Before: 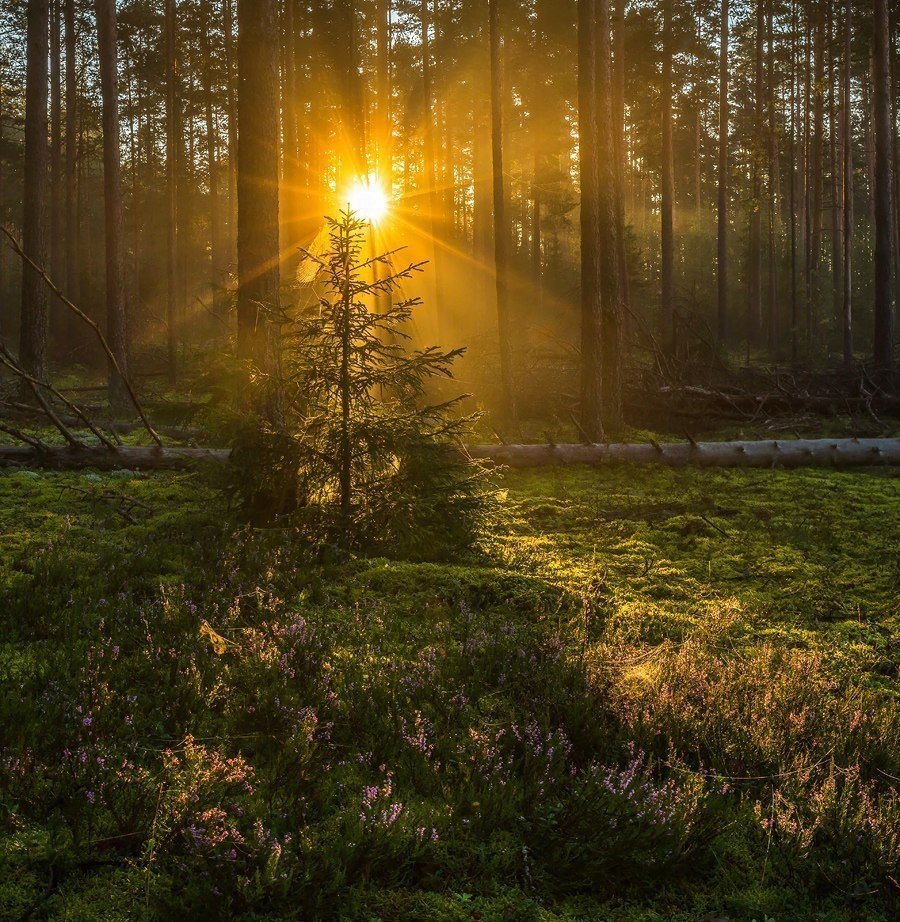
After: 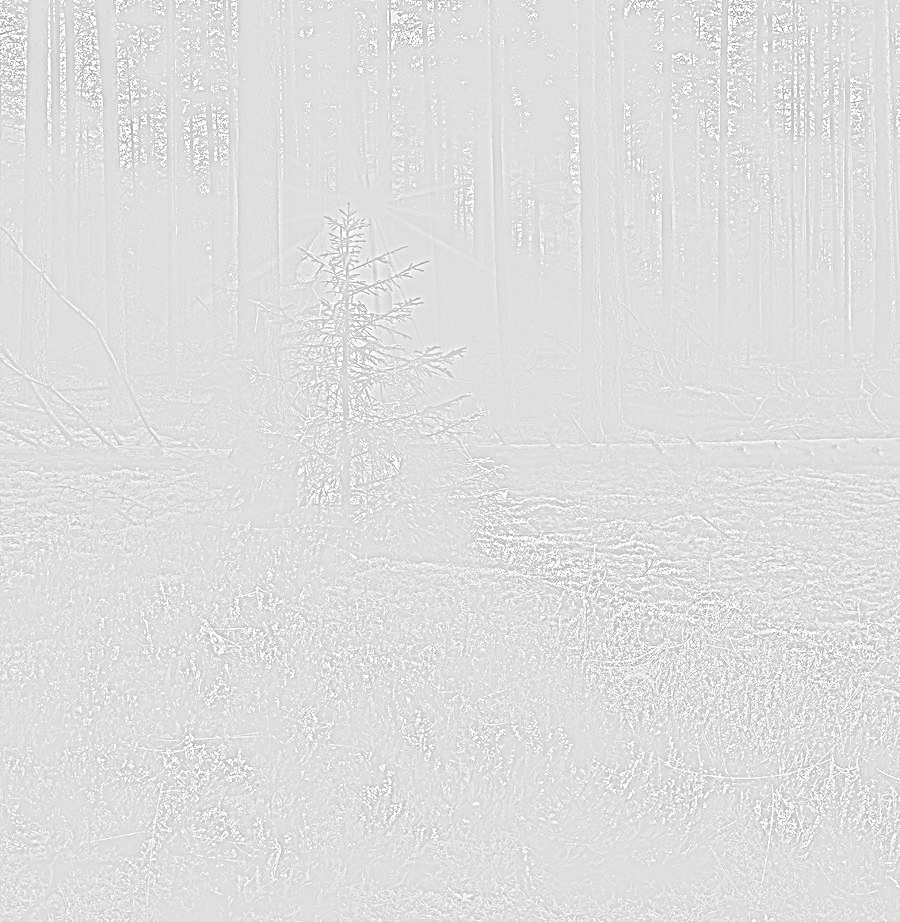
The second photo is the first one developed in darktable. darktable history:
highpass: sharpness 9.84%, contrast boost 9.94%
levels: levels [0, 0.281, 0.562]
